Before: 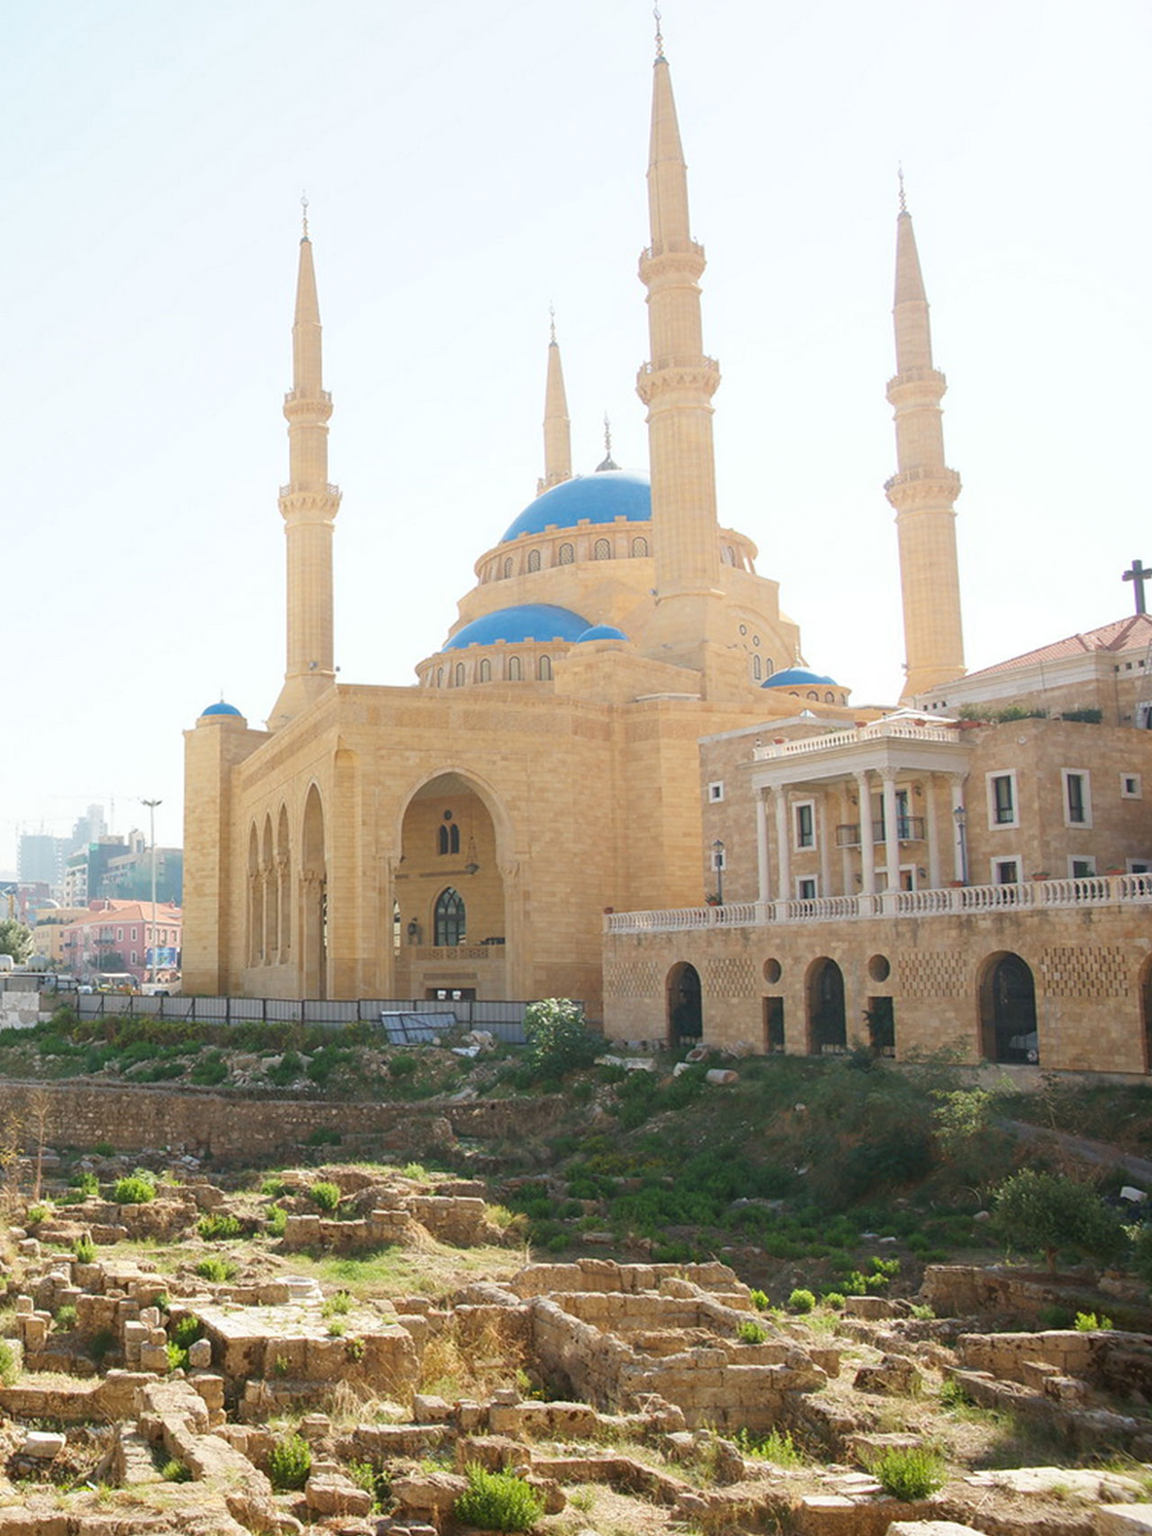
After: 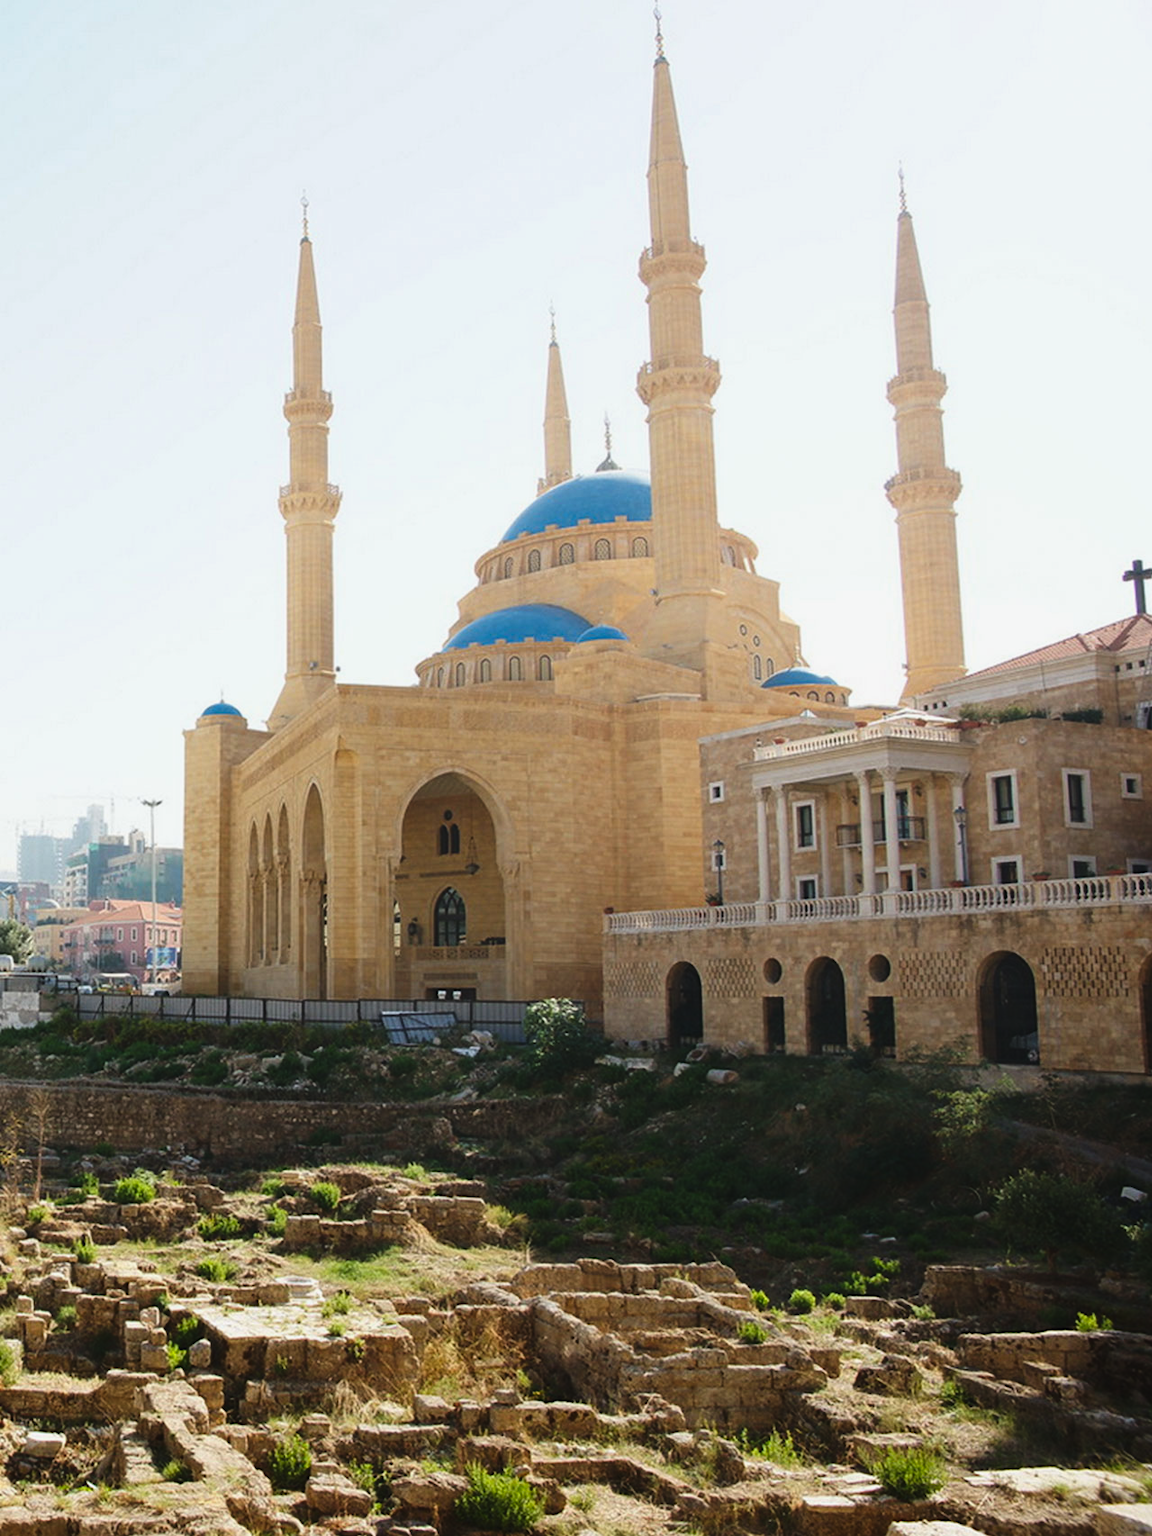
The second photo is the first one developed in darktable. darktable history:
exposure: black level correction -0.028, compensate highlight preservation false
tone curve: curves: ch0 [(0, 0) (0.068, 0.031) (0.183, 0.13) (0.341, 0.319) (0.547, 0.545) (0.828, 0.817) (1, 0.968)]; ch1 [(0, 0) (0.23, 0.166) (0.34, 0.308) (0.371, 0.337) (0.429, 0.408) (0.477, 0.466) (0.499, 0.5) (0.529, 0.528) (0.559, 0.578) (0.743, 0.798) (1, 1)]; ch2 [(0, 0) (0.431, 0.419) (0.495, 0.502) (0.524, 0.525) (0.568, 0.543) (0.6, 0.597) (0.634, 0.644) (0.728, 0.722) (1, 1)], color space Lab, linked channels, preserve colors none
contrast brightness saturation: contrast 0.096, brightness -0.258, saturation 0.14
